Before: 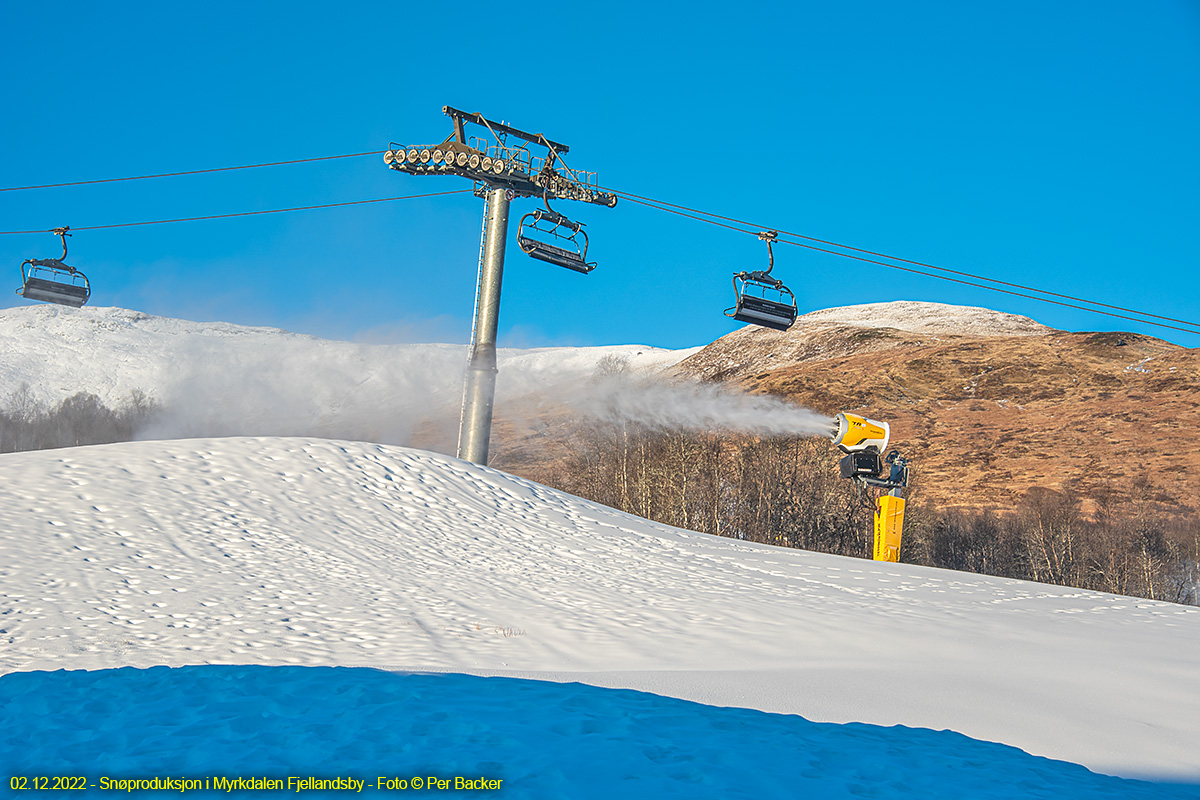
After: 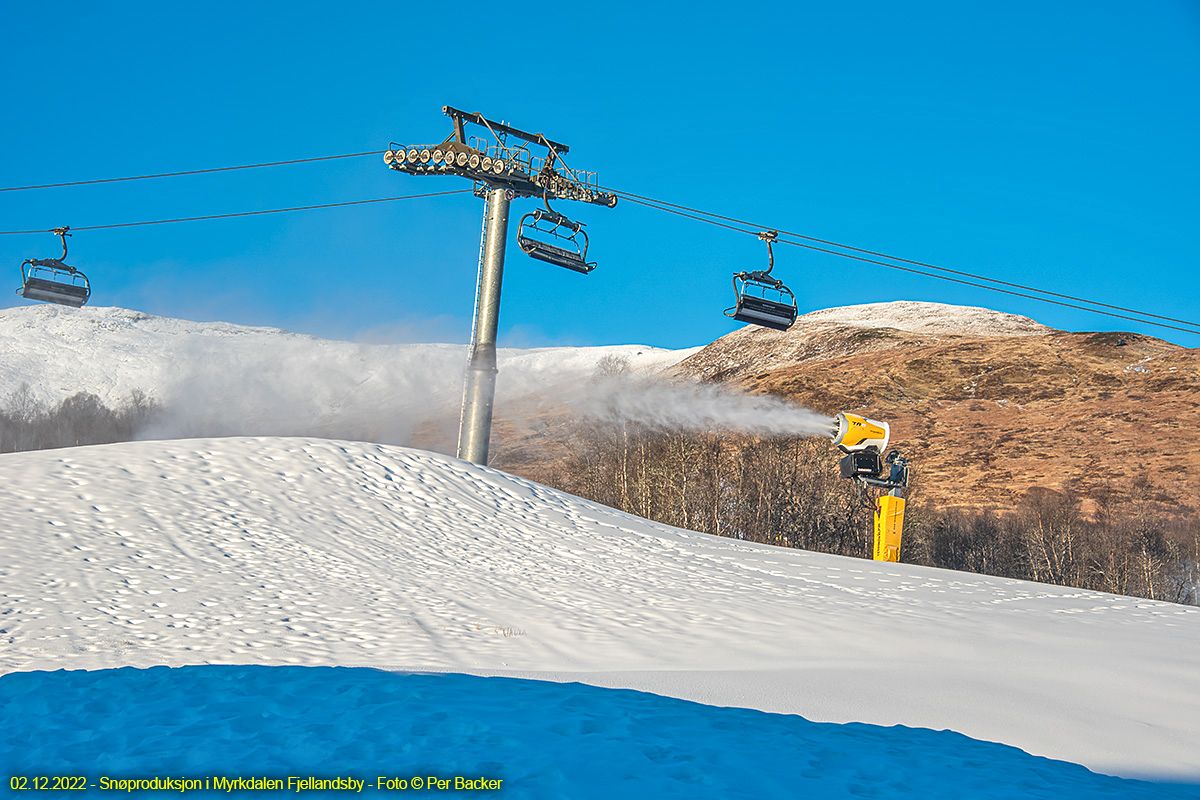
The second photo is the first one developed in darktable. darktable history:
local contrast: mode bilateral grid, contrast 20, coarseness 50, detail 120%, midtone range 0.2
